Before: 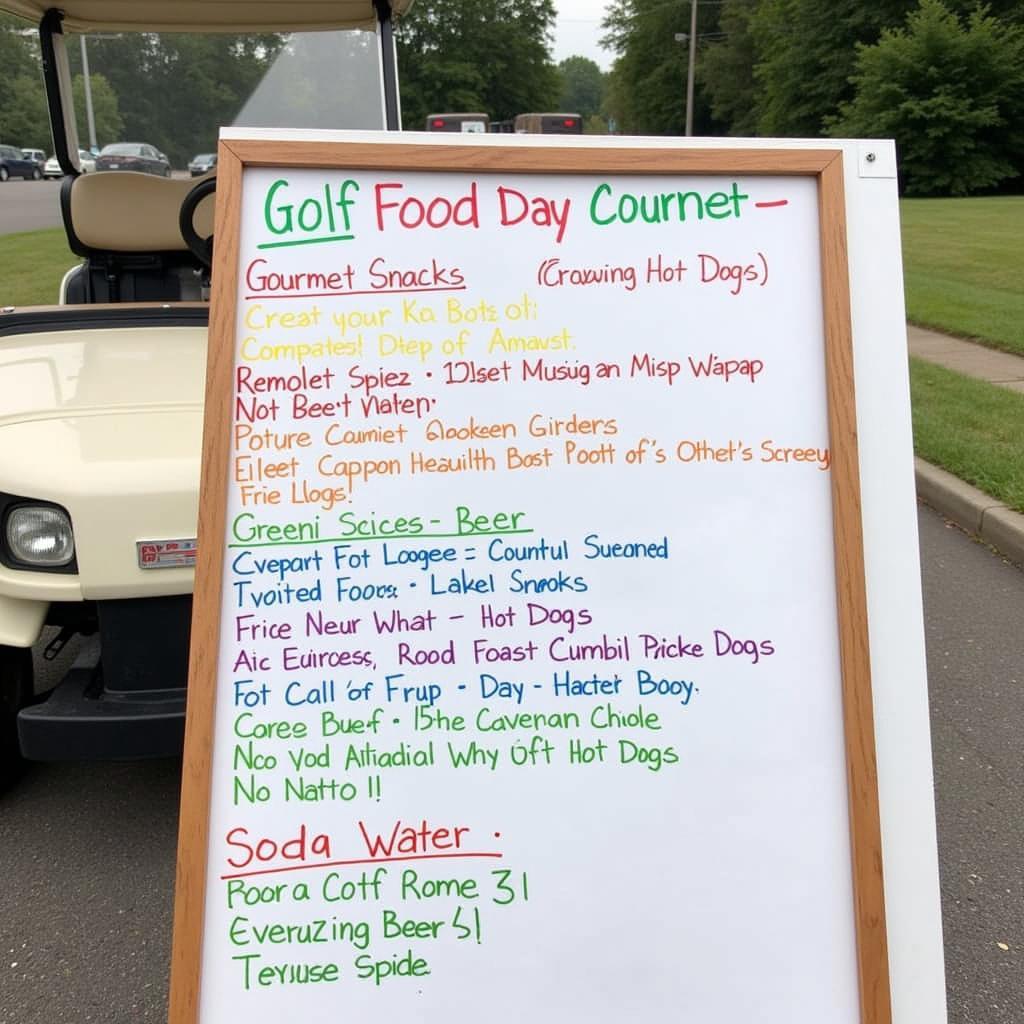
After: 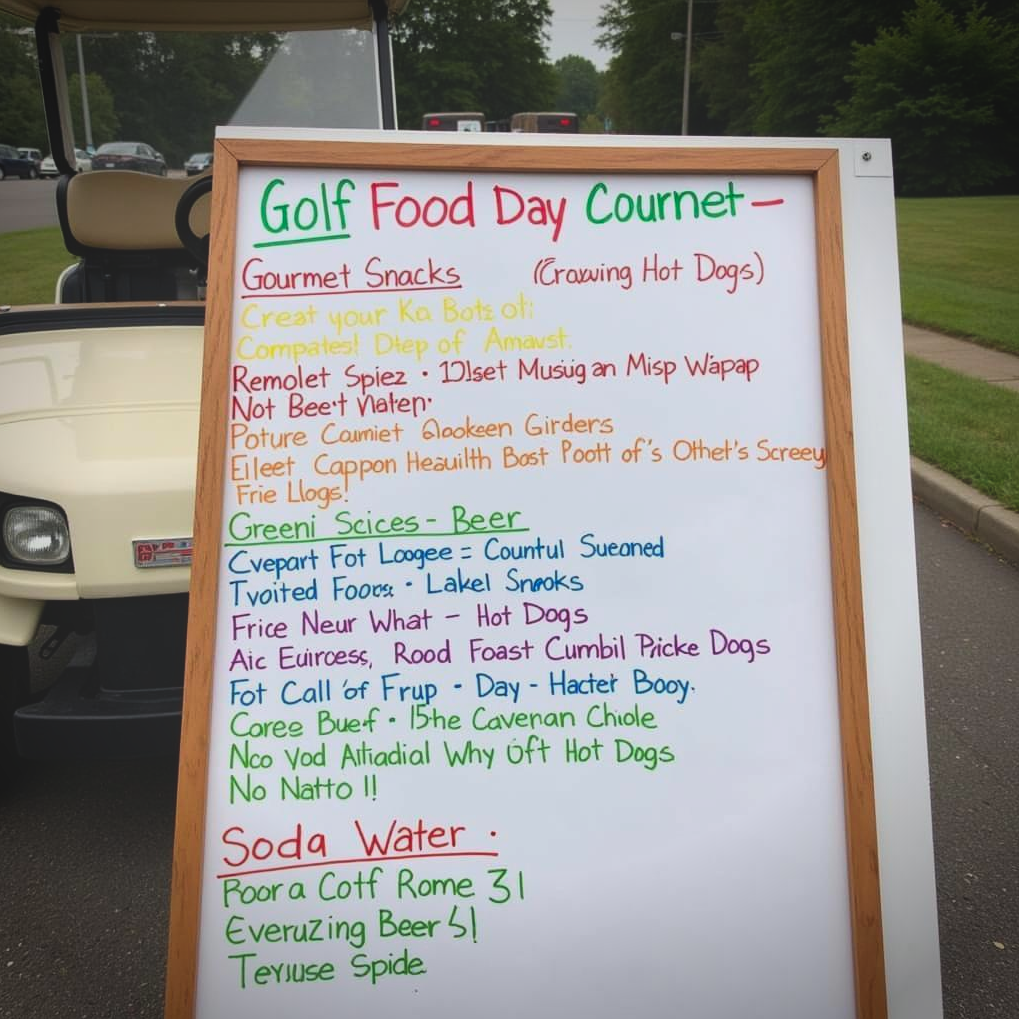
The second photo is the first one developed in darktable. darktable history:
vignetting: brightness -0.631, saturation -0.006, width/height ratio 1.096
contrast brightness saturation: contrast 0.161, saturation 0.315
crop and rotate: left 0.474%, top 0.184%, bottom 0.26%
exposure: black level correction -0.036, exposure -0.497 EV, compensate highlight preservation false
